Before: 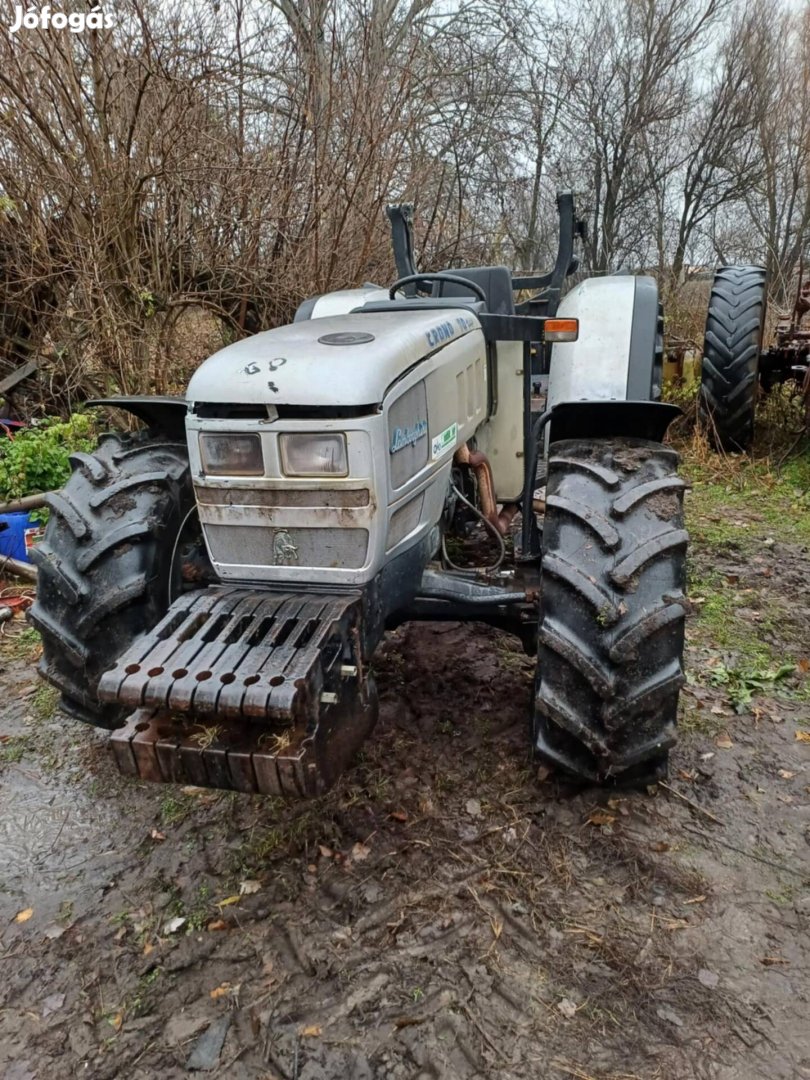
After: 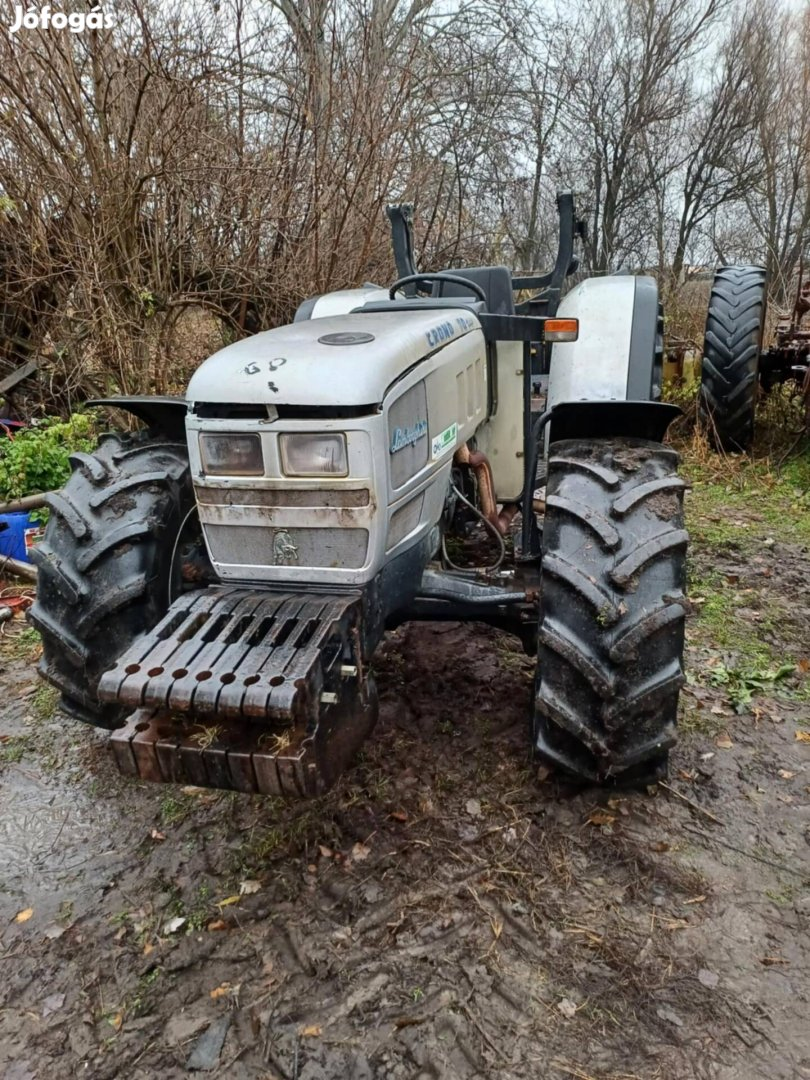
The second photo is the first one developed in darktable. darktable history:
contrast brightness saturation: contrast 0.104, brightness 0.019, saturation 0.016
